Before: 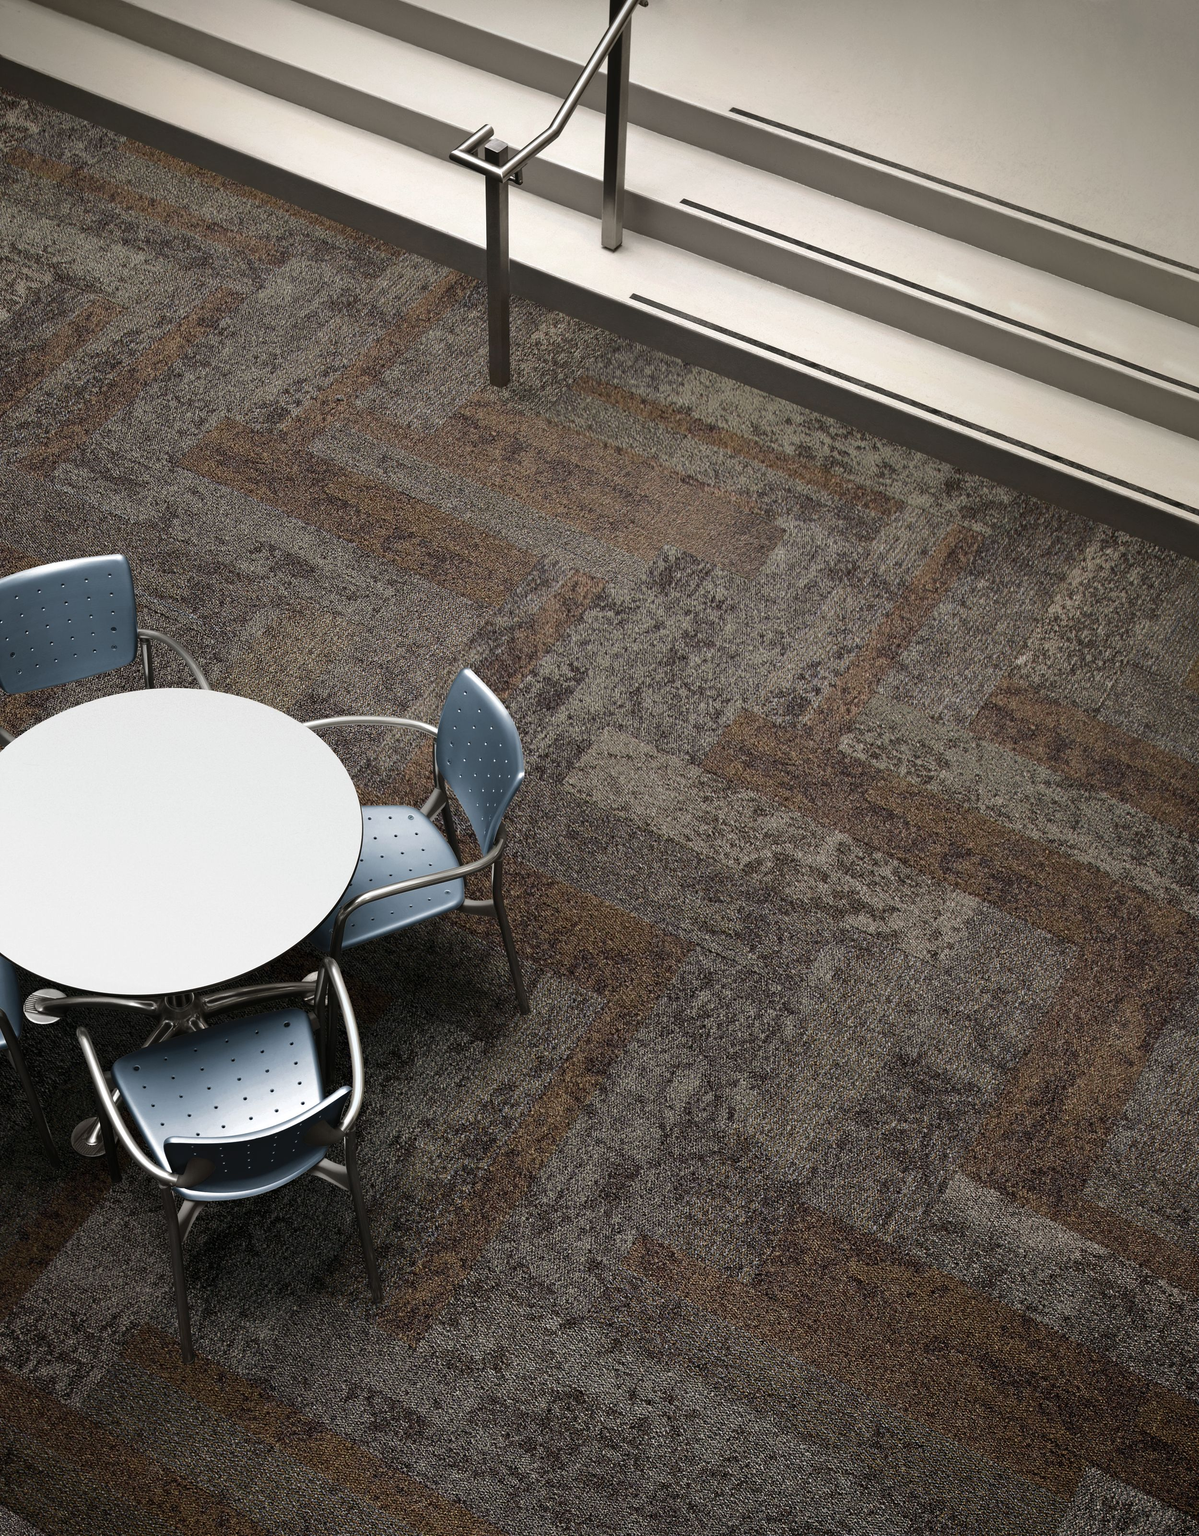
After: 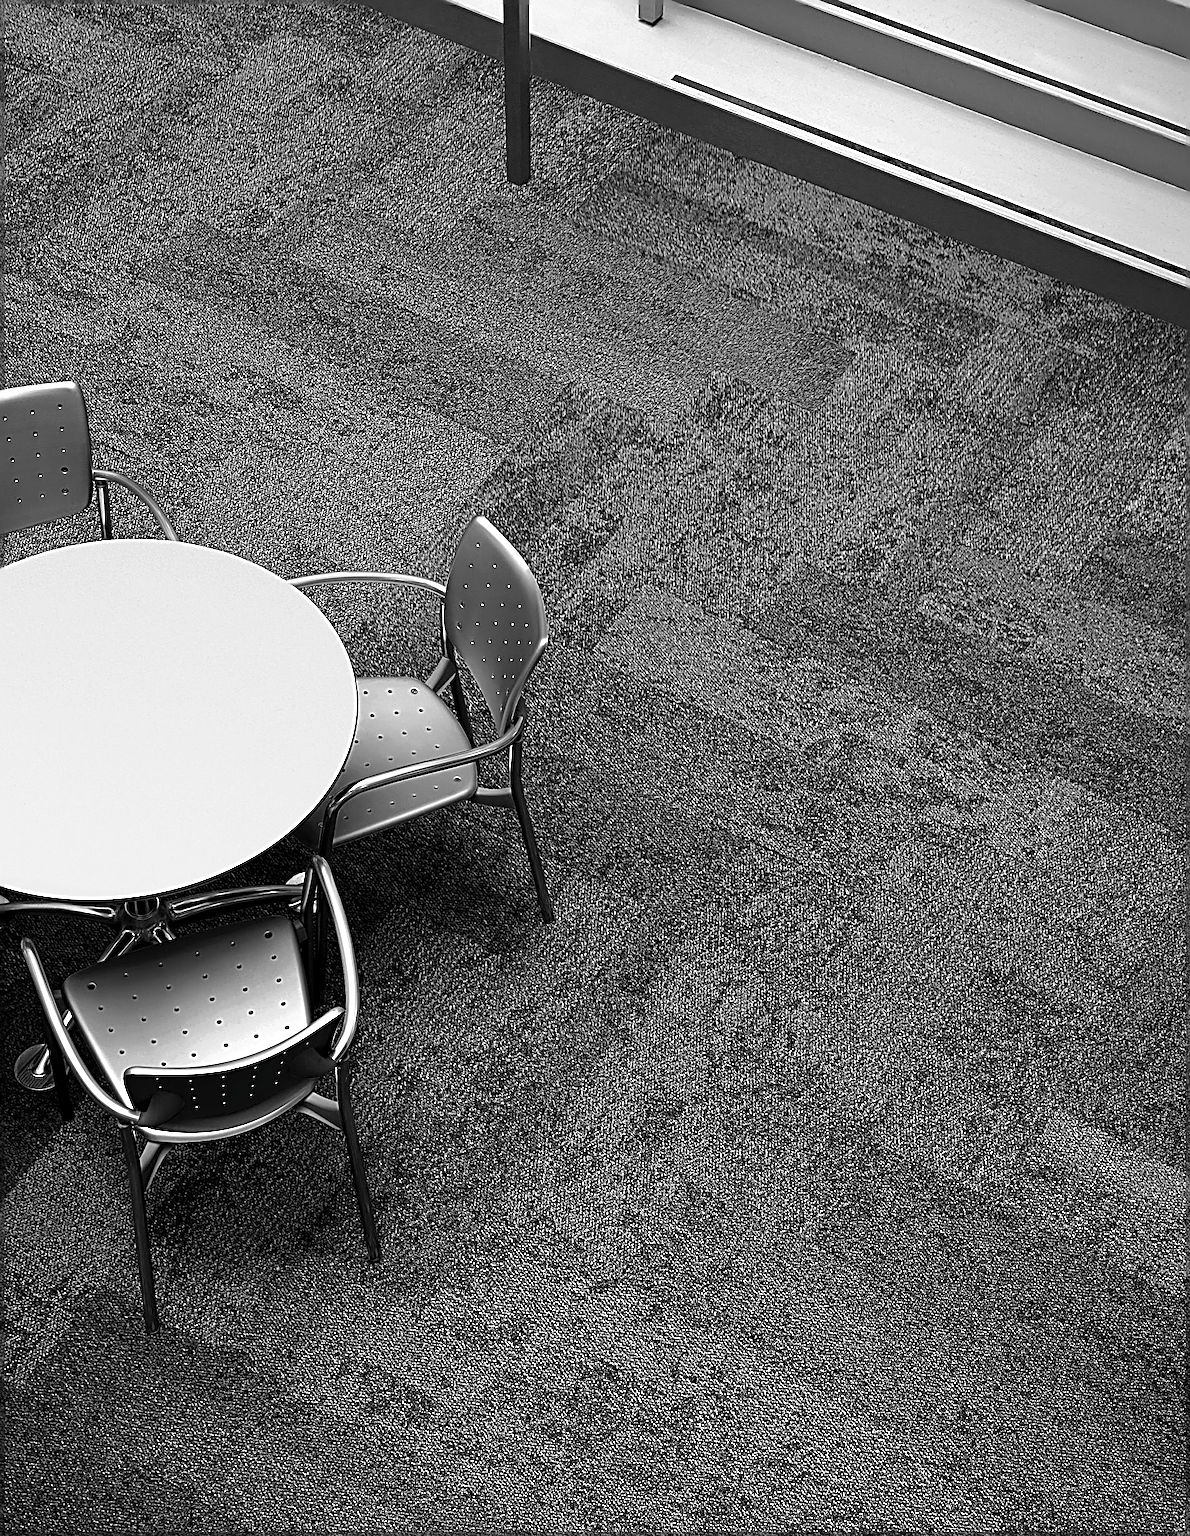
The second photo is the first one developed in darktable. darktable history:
sharpen: radius 3.158, amount 1.738
contrast brightness saturation: saturation -0.996
exposure: black level correction 0.004, exposure 0.015 EV, compensate highlight preservation false
crop and rotate: left 4.962%, top 15.003%, right 10.648%
